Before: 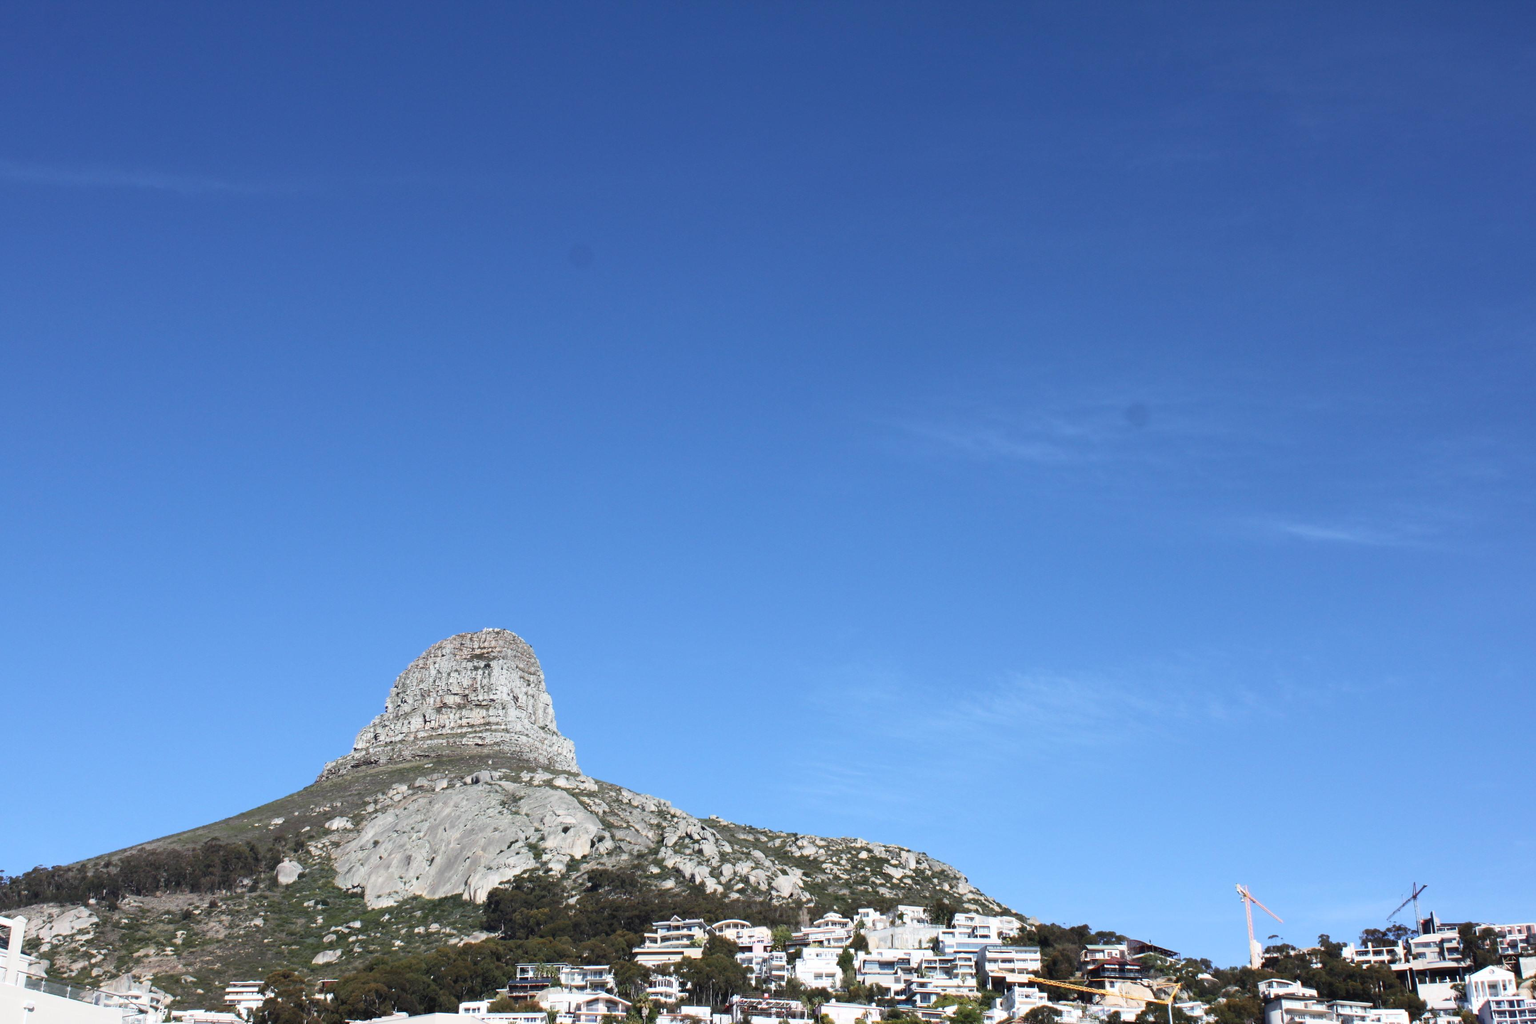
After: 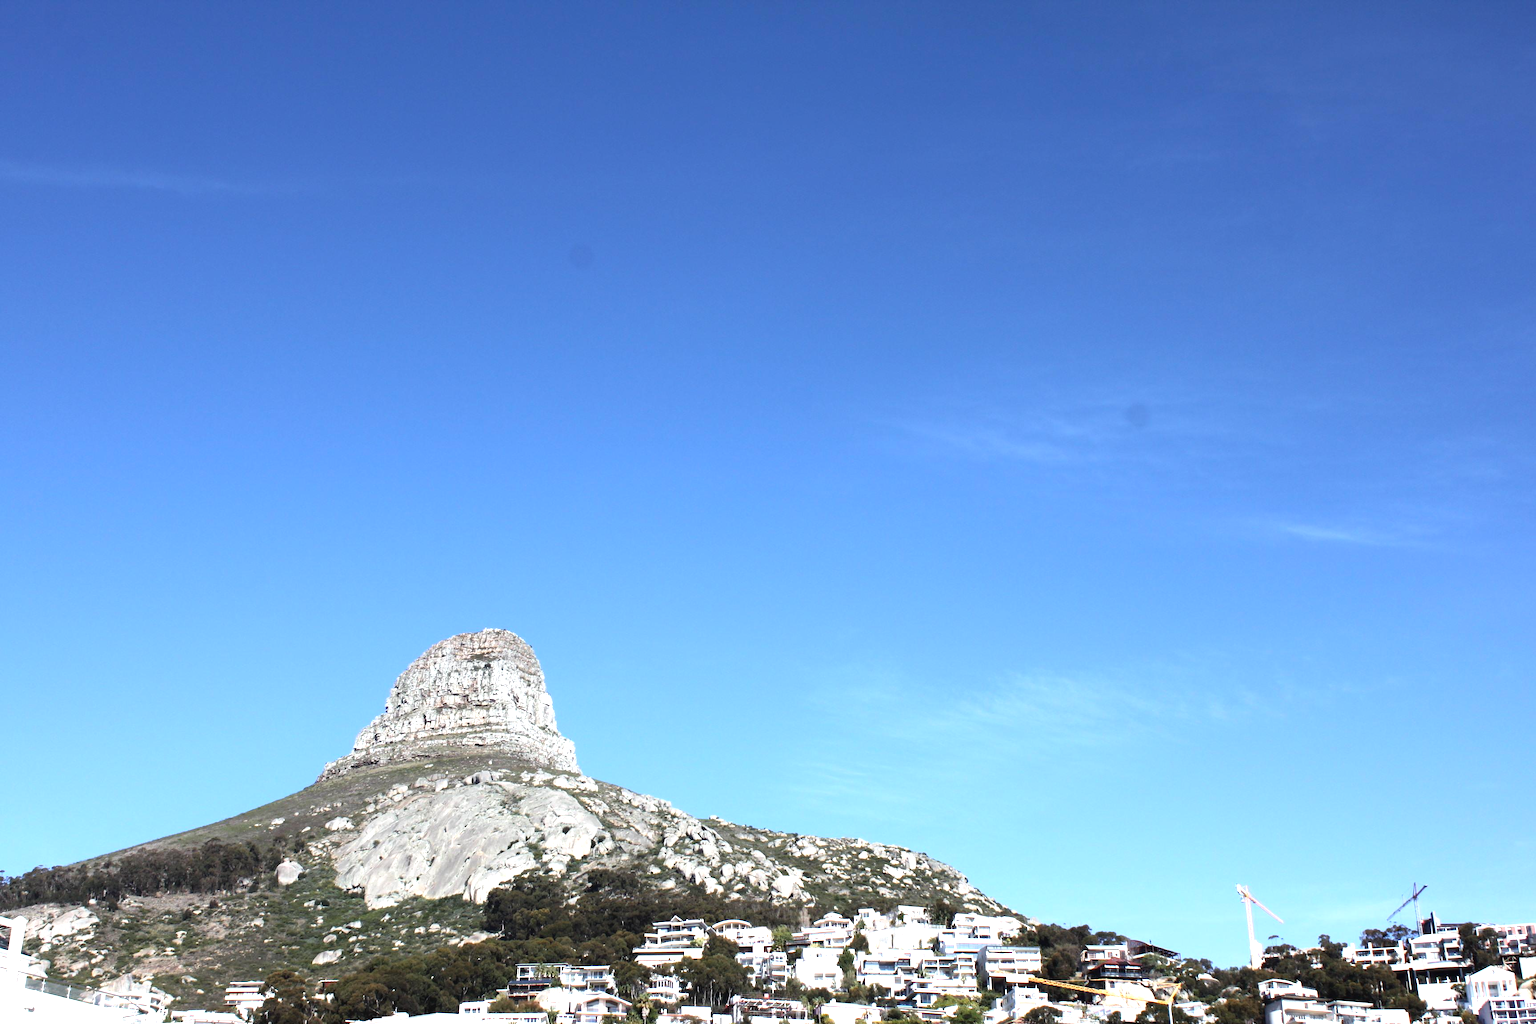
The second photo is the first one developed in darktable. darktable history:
tone equalizer: -8 EV -0.763 EV, -7 EV -0.718 EV, -6 EV -0.628 EV, -5 EV -0.374 EV, -3 EV 0.379 EV, -2 EV 0.6 EV, -1 EV 0.689 EV, +0 EV 0.728 EV, mask exposure compensation -0.504 EV
local contrast: mode bilateral grid, contrast 100, coarseness 99, detail 91%, midtone range 0.2
